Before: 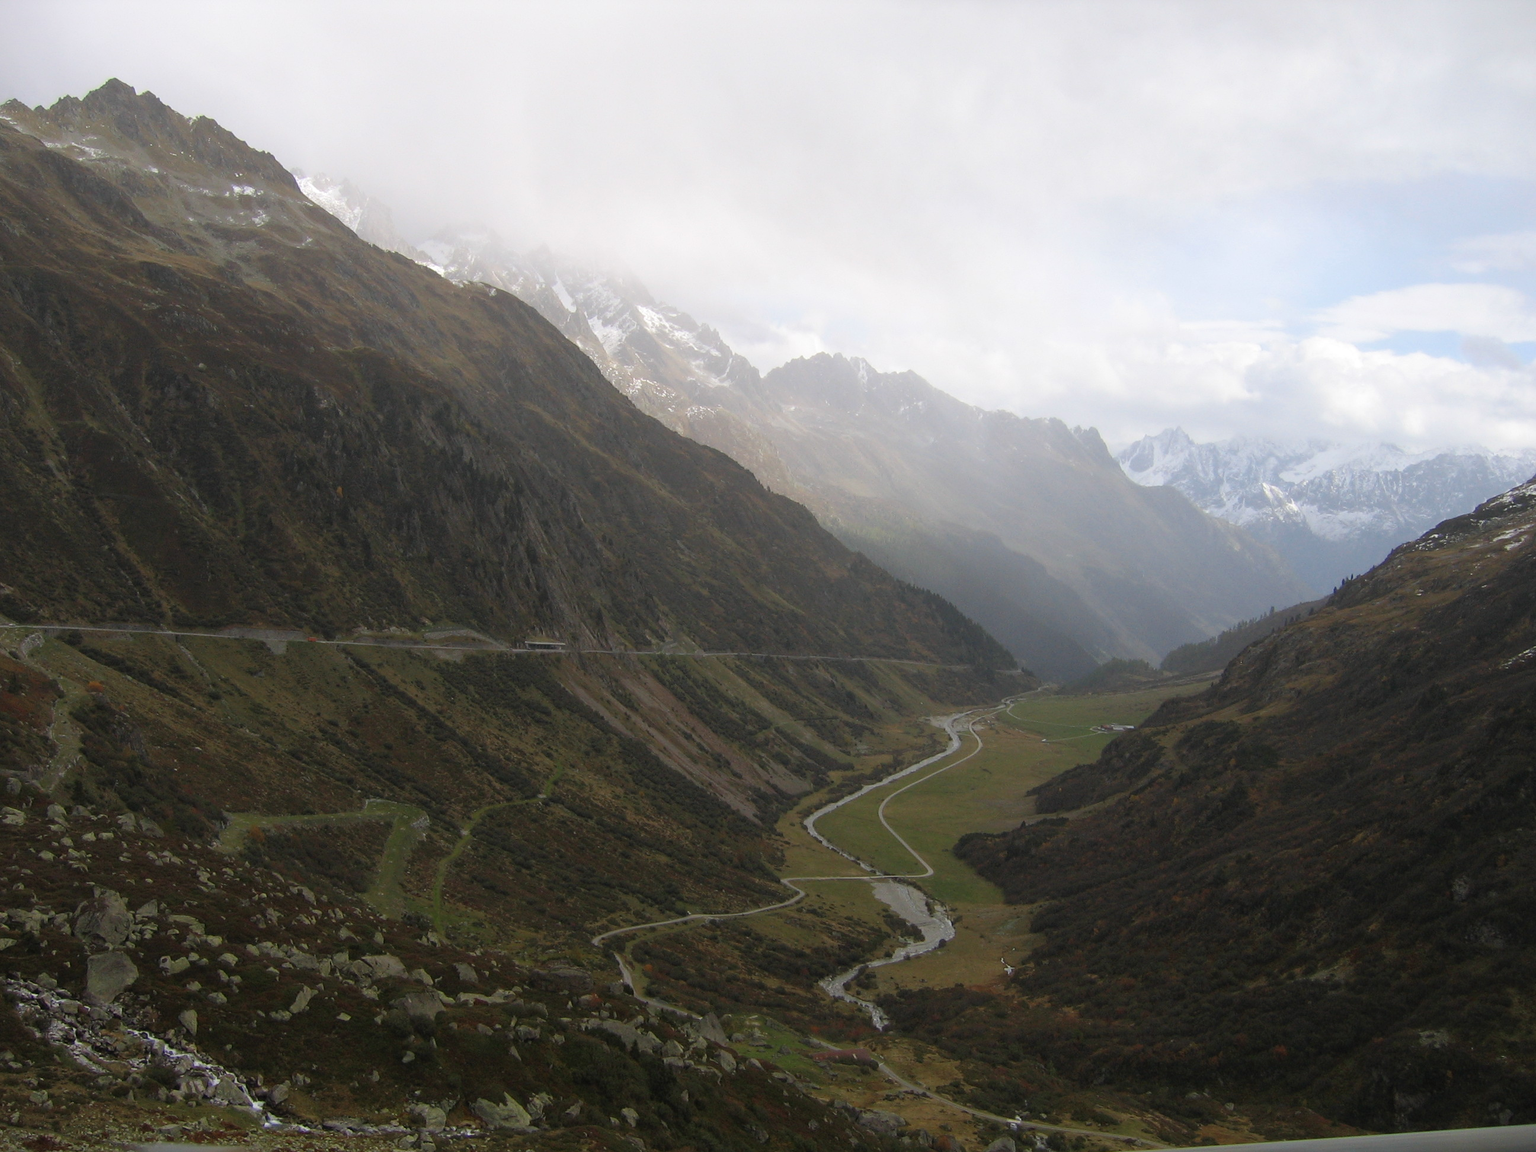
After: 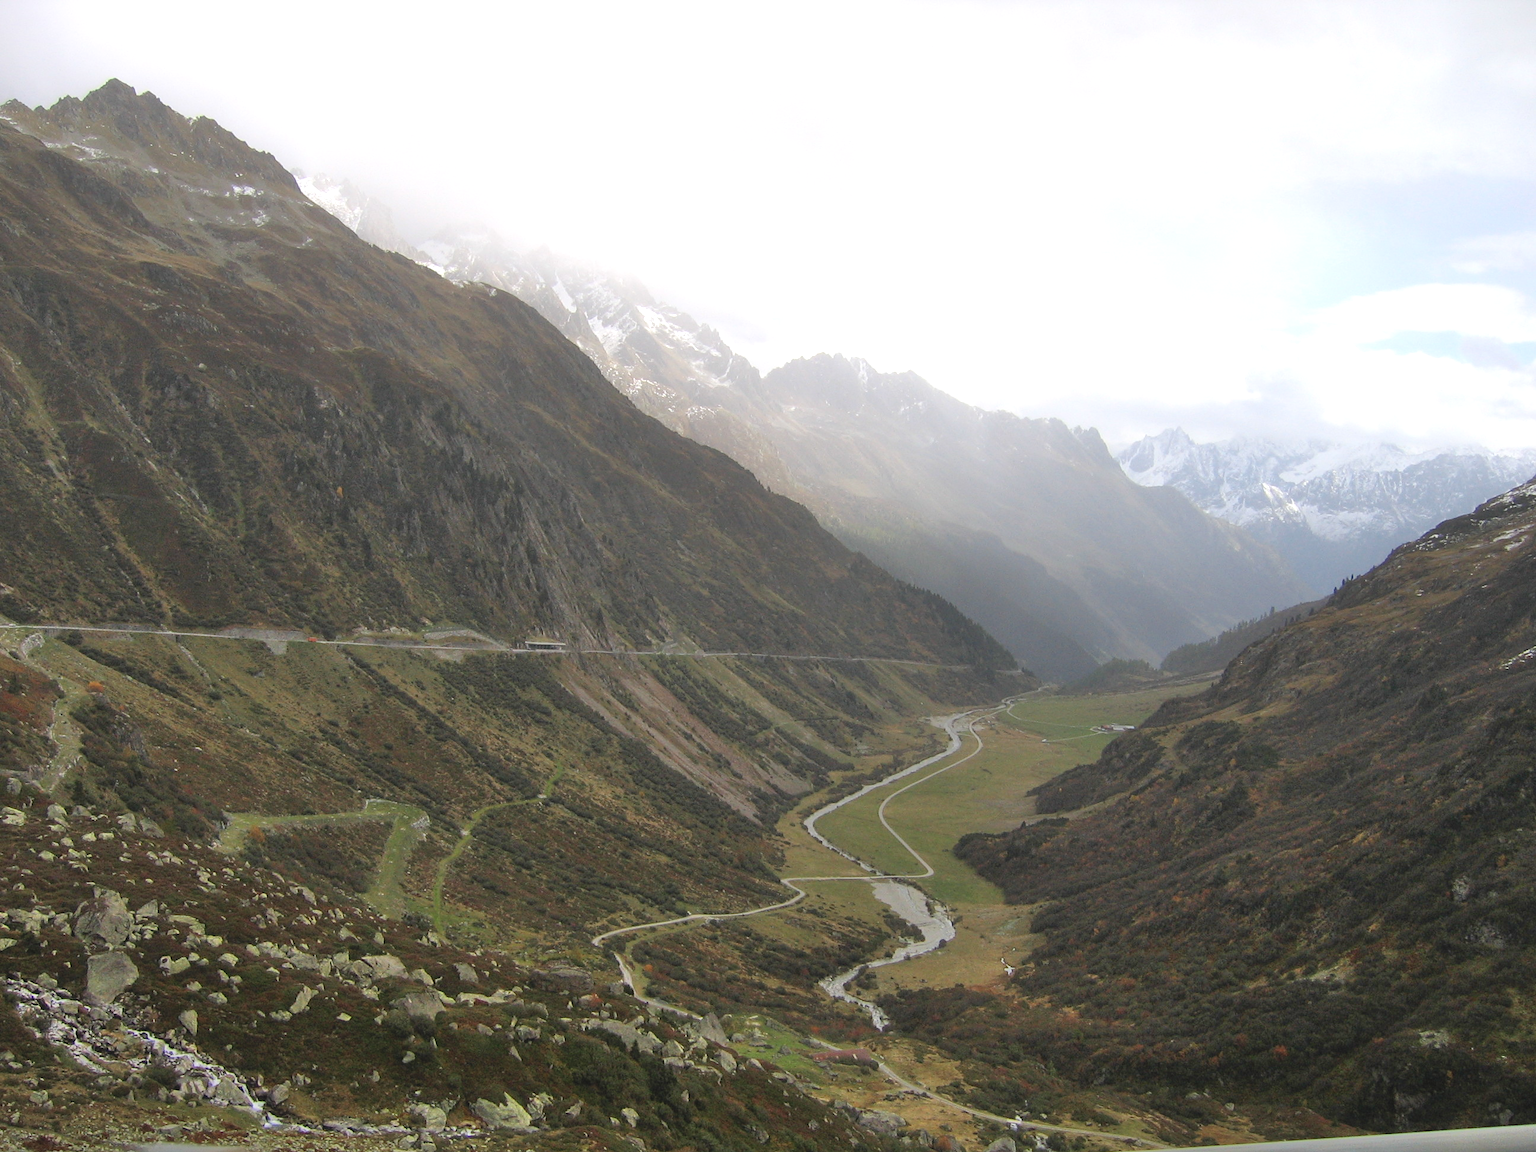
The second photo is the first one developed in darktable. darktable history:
shadows and highlights: radius 110.43, shadows 50.86, white point adjustment 9.05, highlights -2.5, soften with gaussian
contrast equalizer: octaves 7, y [[0.5, 0.488, 0.462, 0.461, 0.491, 0.5], [0.5 ×6], [0.5 ×6], [0 ×6], [0 ×6]]
